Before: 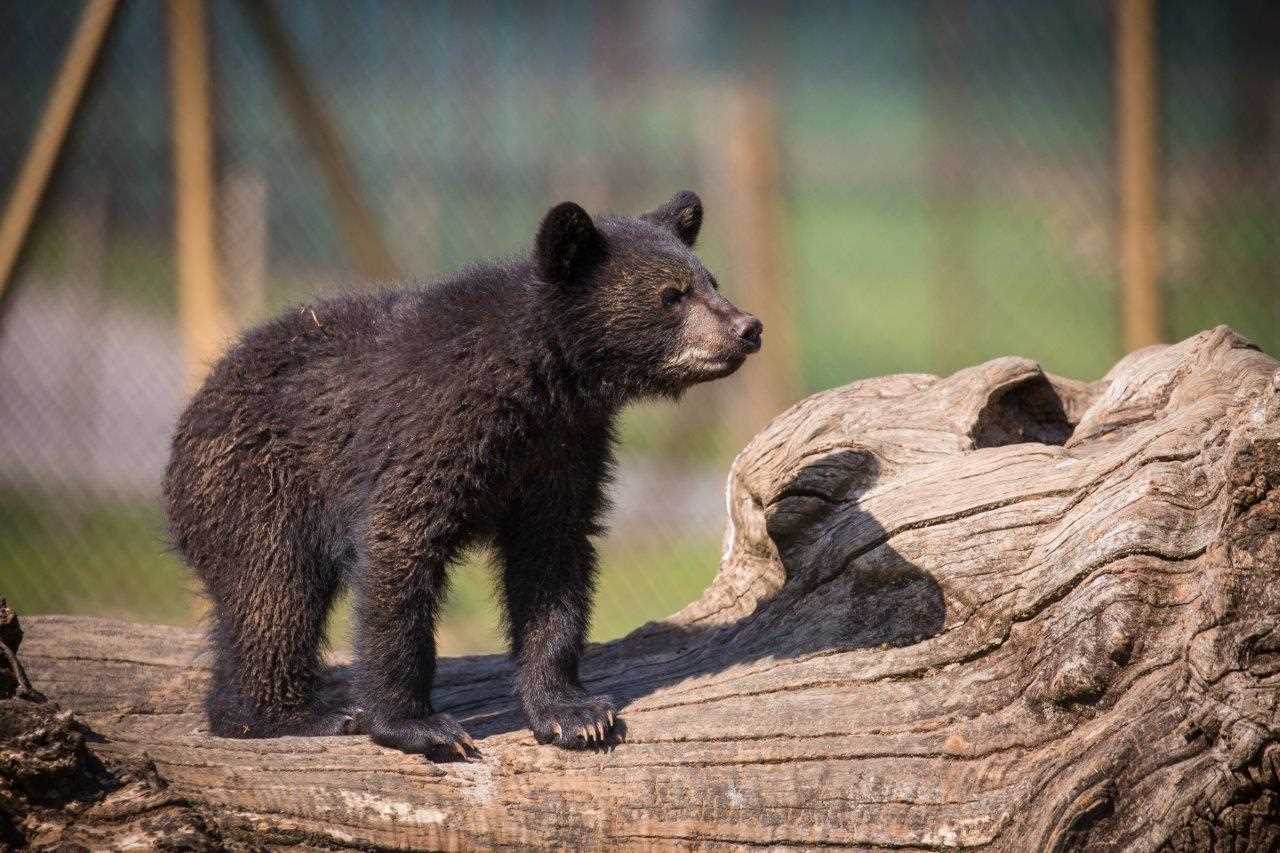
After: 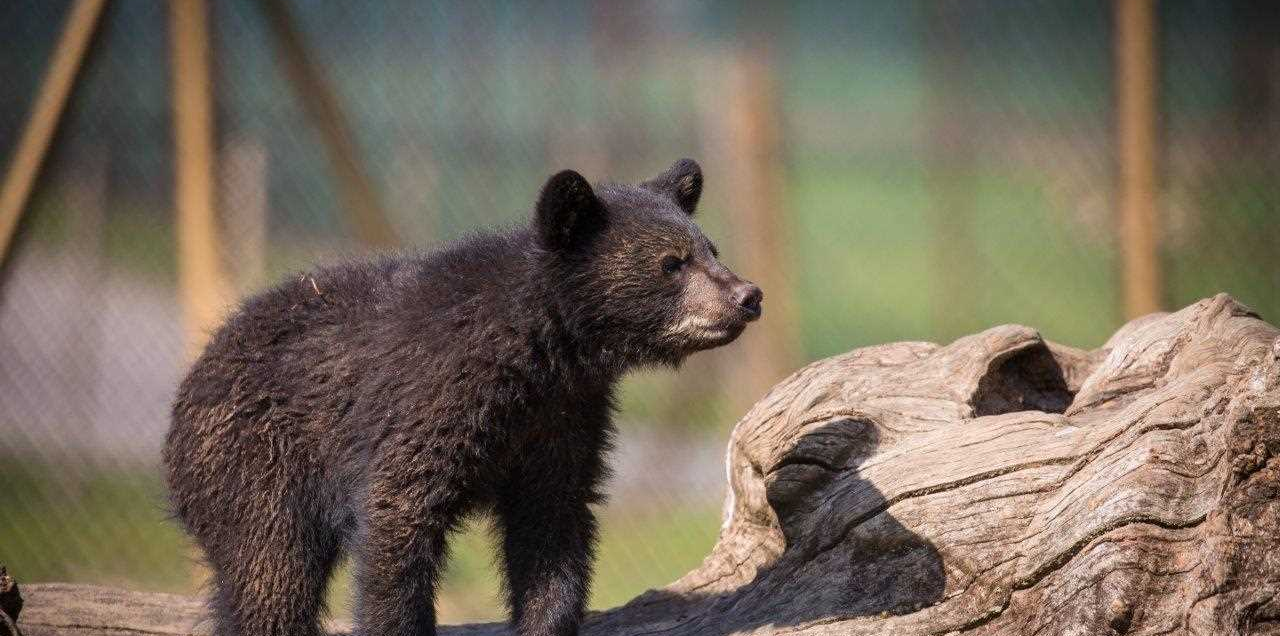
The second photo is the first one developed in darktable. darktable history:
crop: top 3.798%, bottom 21.575%
